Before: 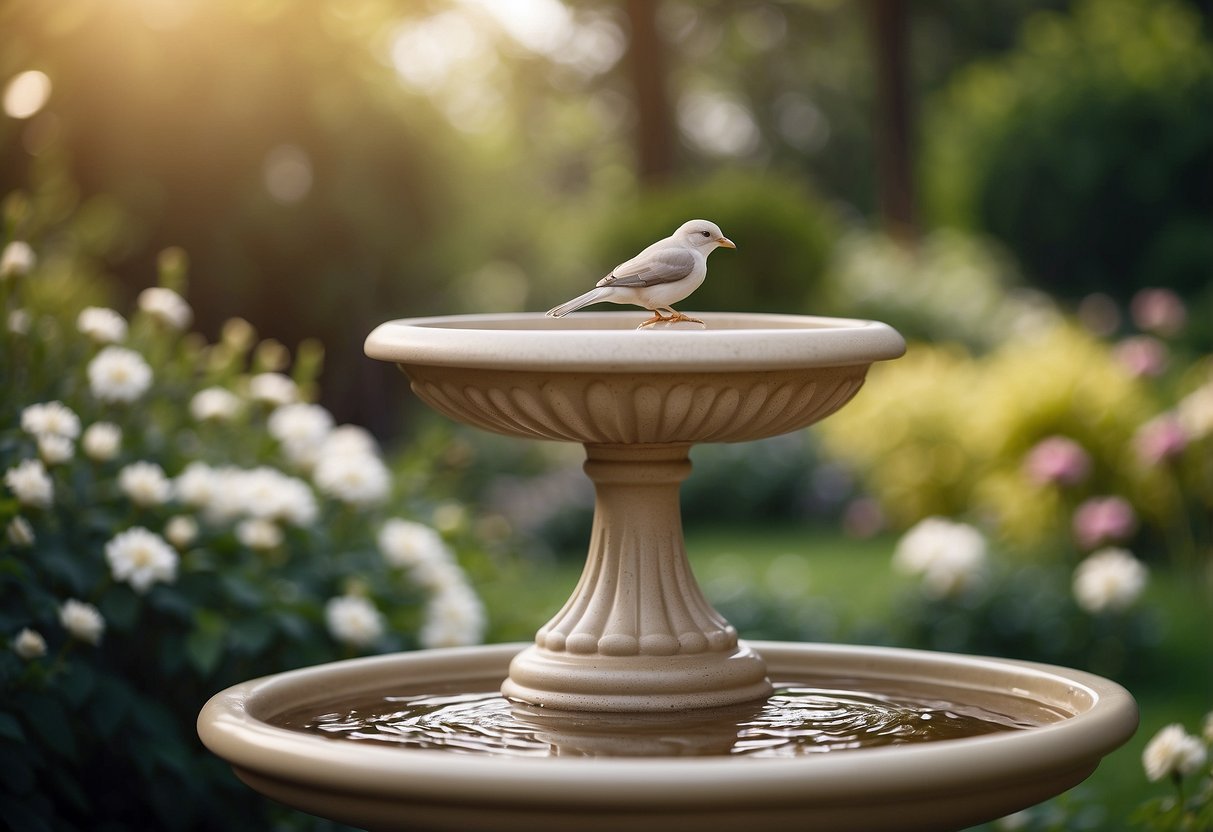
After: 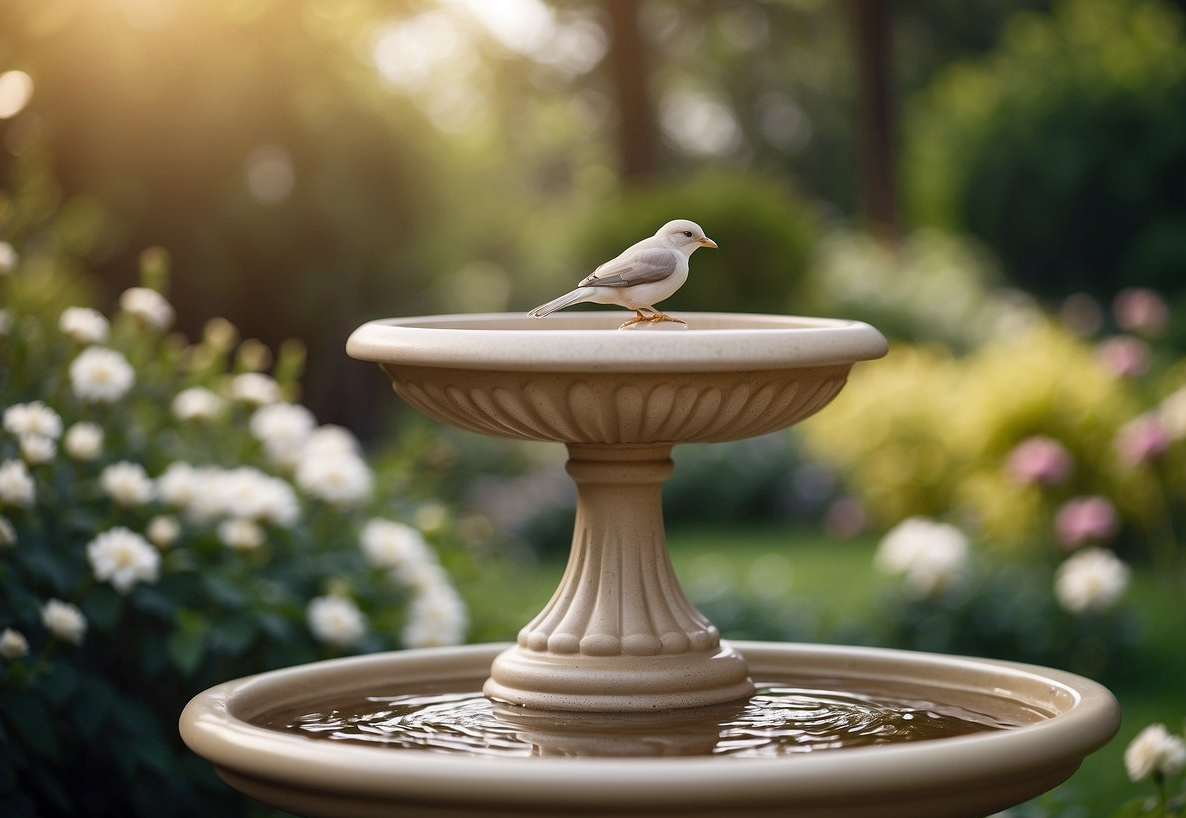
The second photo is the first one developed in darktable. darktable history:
tone equalizer: edges refinement/feathering 500, mask exposure compensation -1.57 EV, preserve details no
crop and rotate: left 1.523%, right 0.682%, bottom 1.674%
